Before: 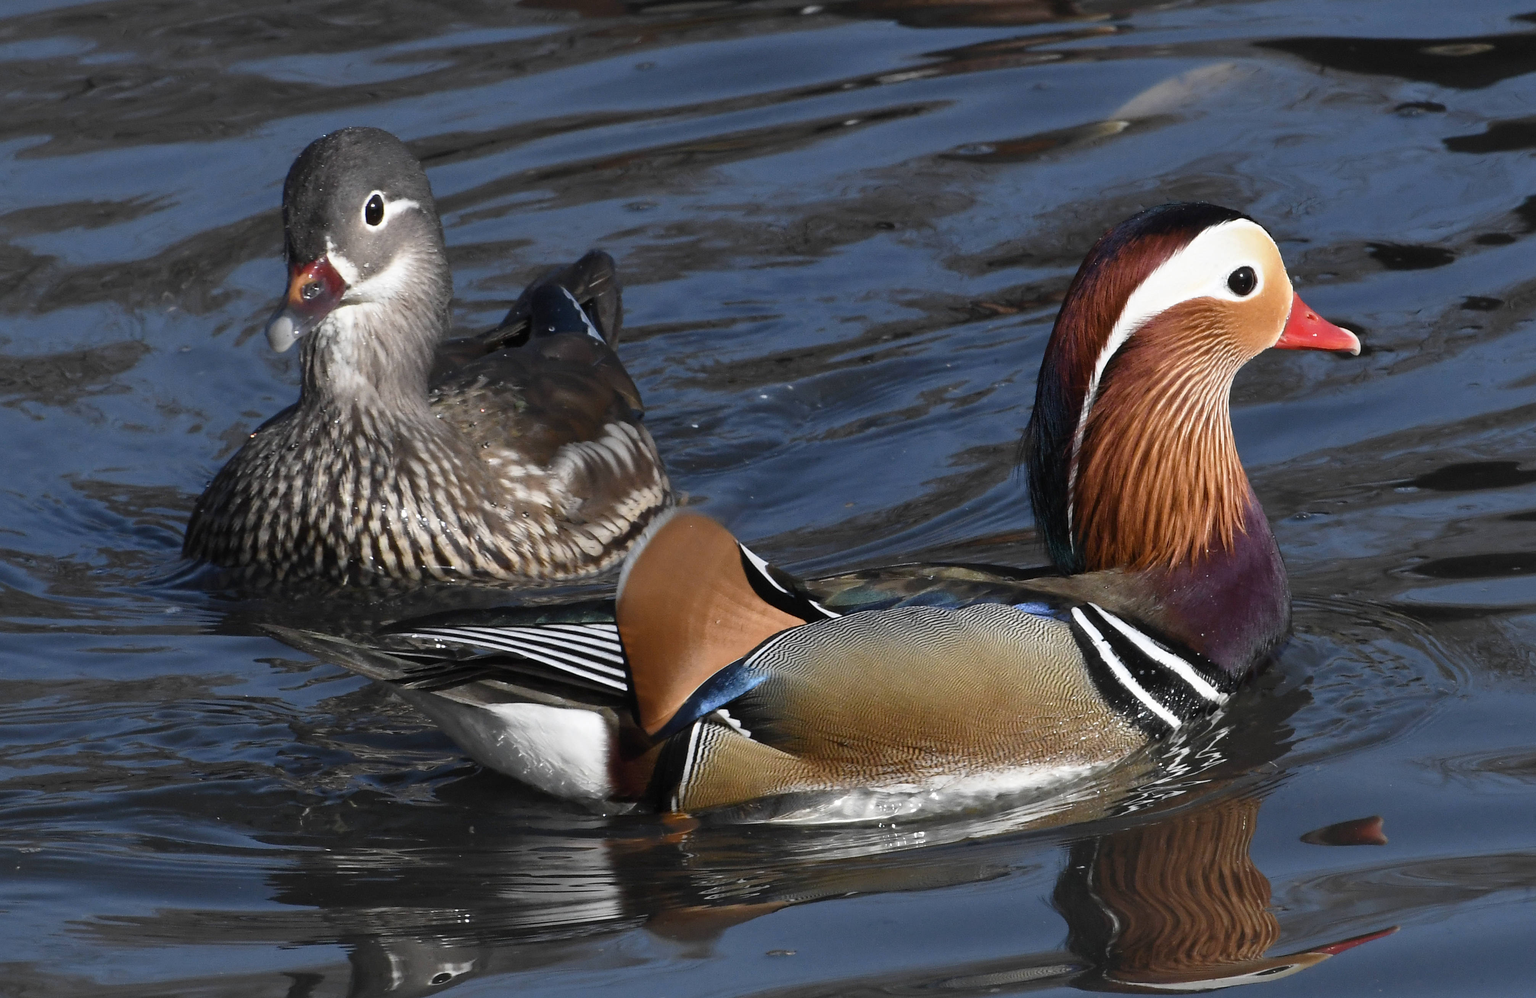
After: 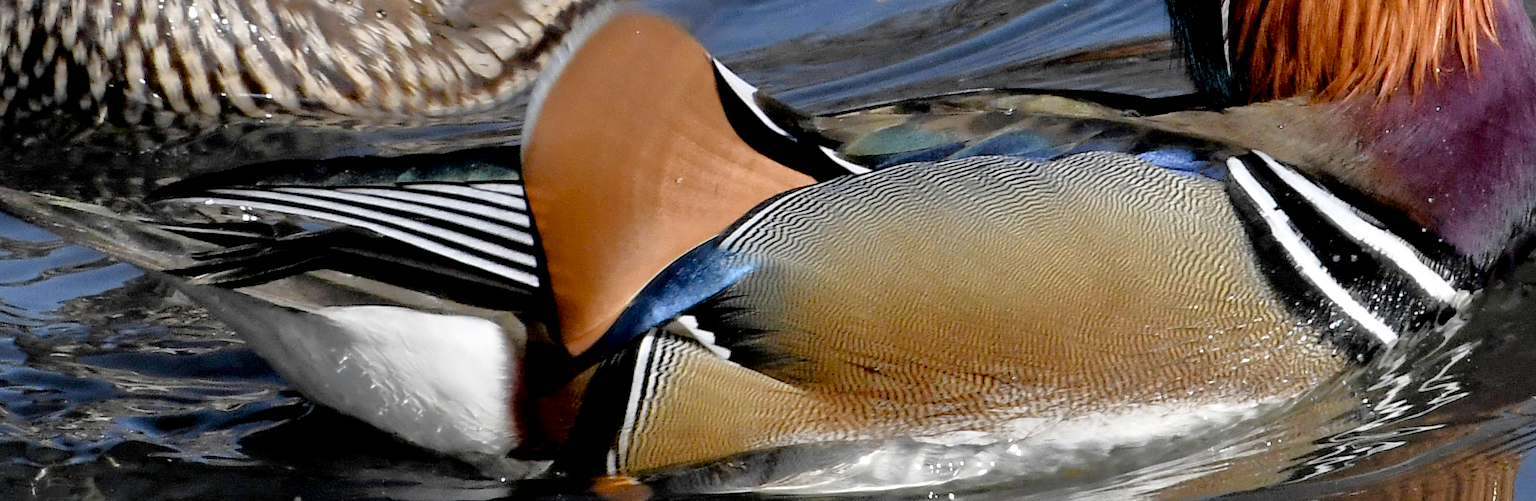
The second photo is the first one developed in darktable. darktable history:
crop: left 18.221%, top 50.671%, right 17.247%, bottom 16.898%
tone equalizer: -7 EV 0.149 EV, -6 EV 0.584 EV, -5 EV 1.12 EV, -4 EV 1.35 EV, -3 EV 1.17 EV, -2 EV 0.6 EV, -1 EV 0.147 EV
exposure: black level correction 0.01, exposure 0.017 EV, compensate exposure bias true, compensate highlight preservation false
